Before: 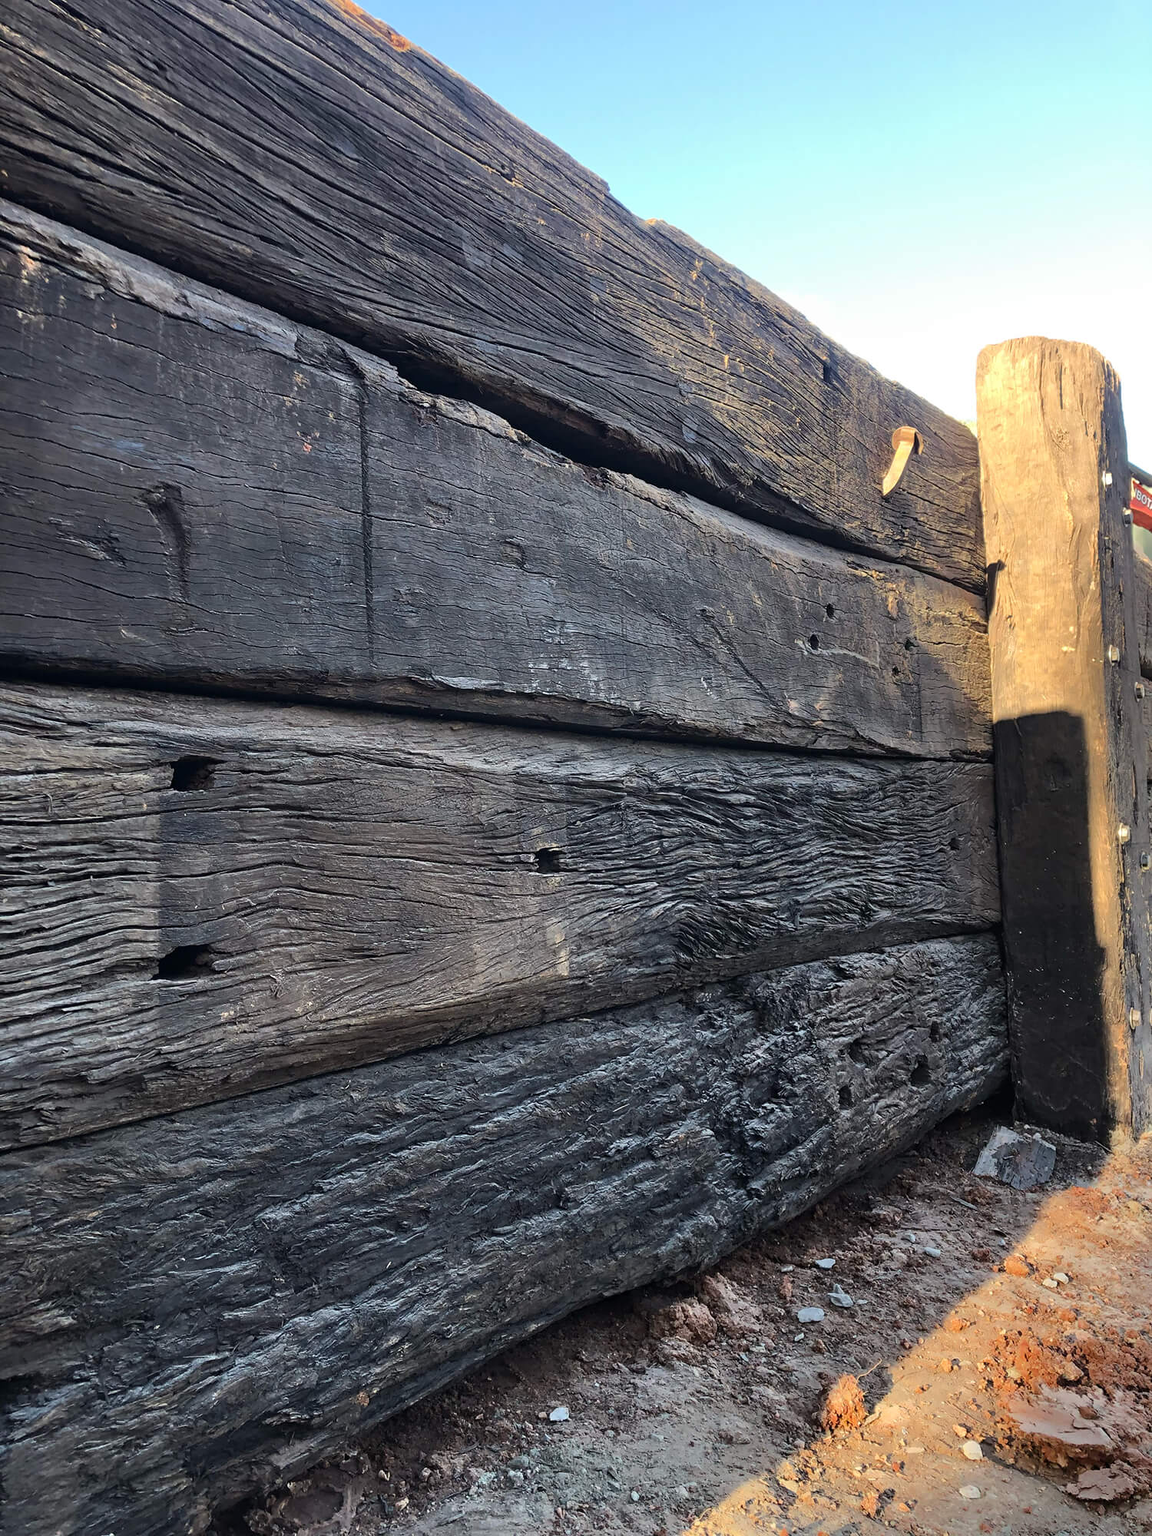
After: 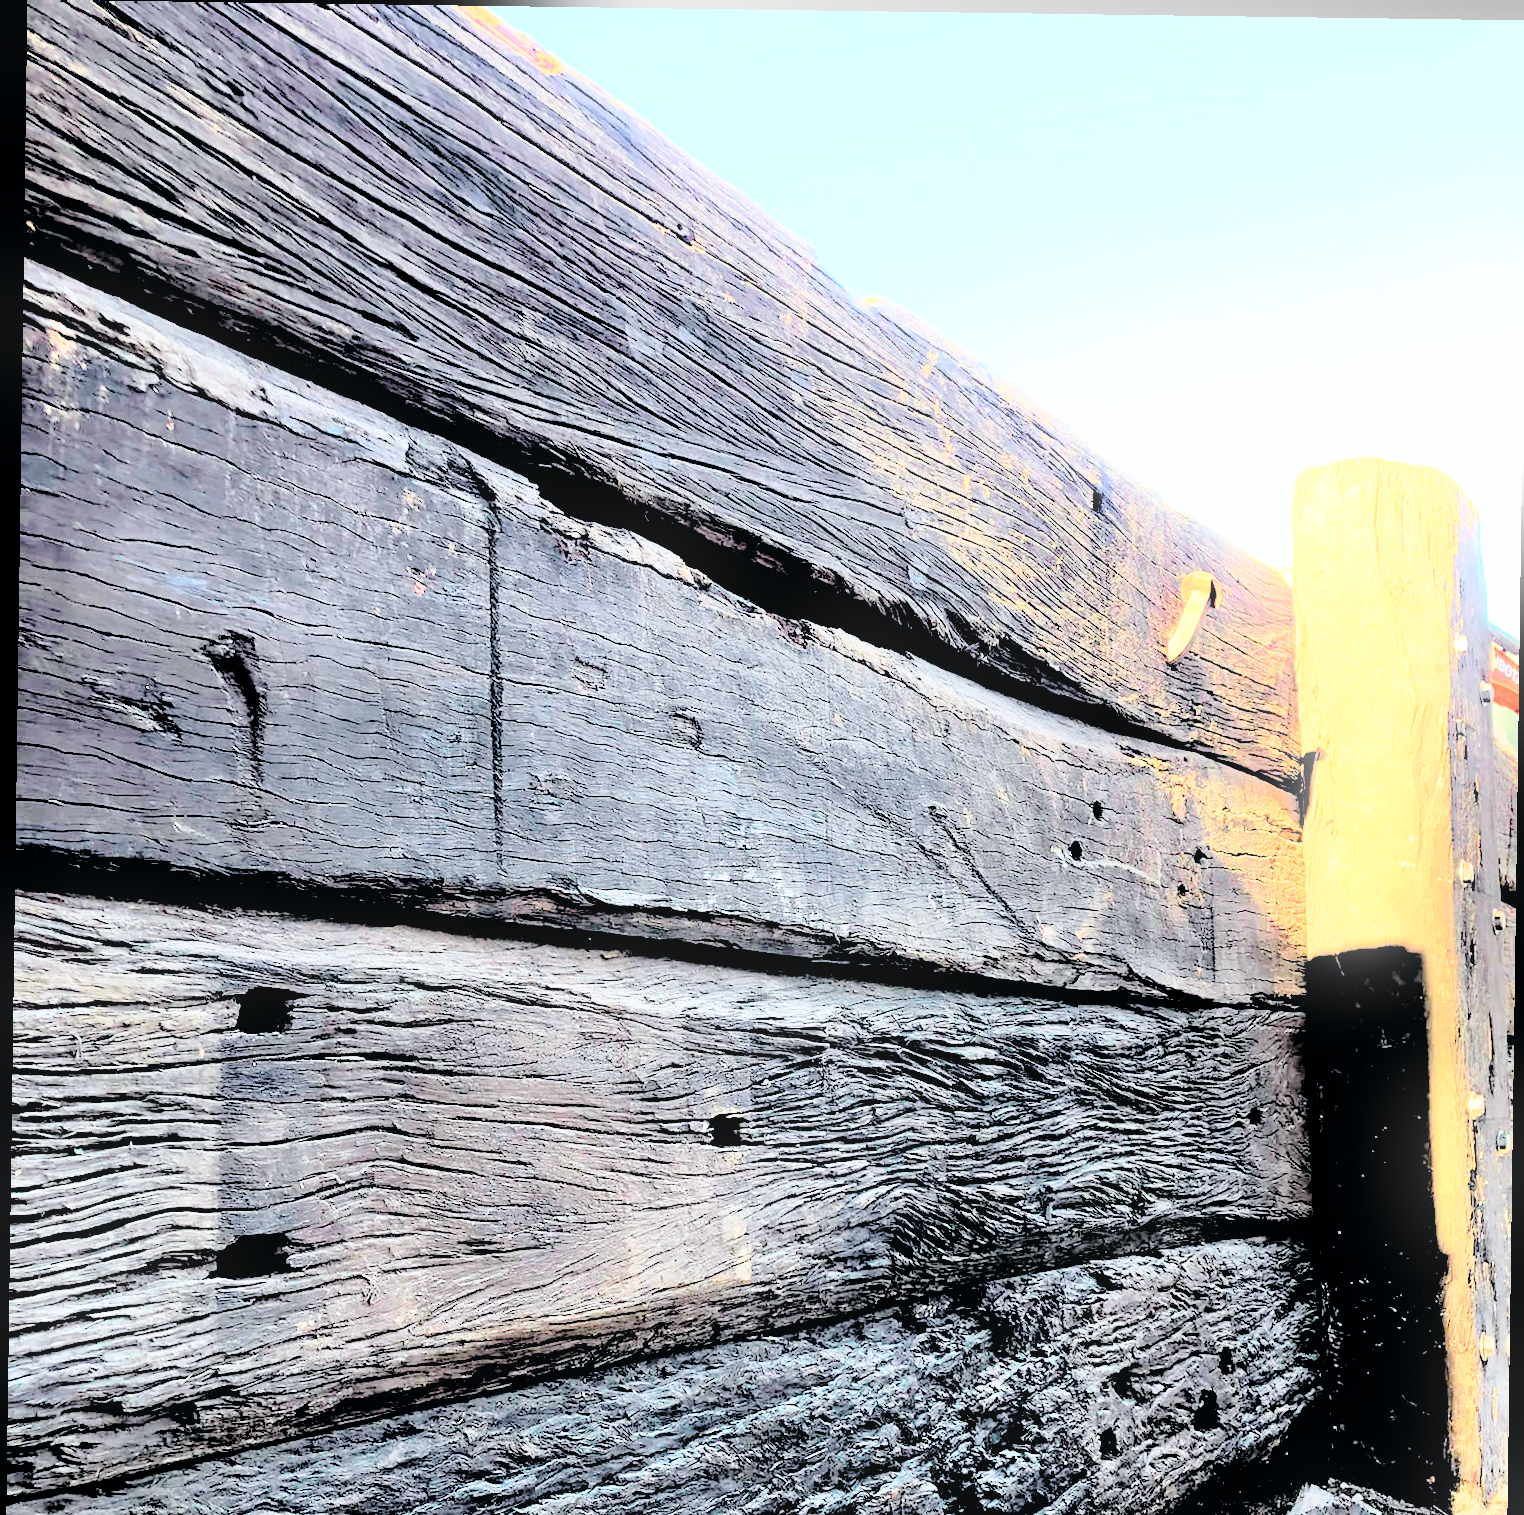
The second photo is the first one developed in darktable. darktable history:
crop: bottom 24.967%
base curve: curves: ch0 [(0, 0) (0.028, 0.03) (0.121, 0.232) (0.46, 0.748) (0.859, 0.968) (1, 1)], preserve colors none
bloom: size 9%, threshold 100%, strength 7%
tone curve: curves: ch0 [(0, 0) (0.051, 0.047) (0.102, 0.099) (0.228, 0.275) (0.432, 0.535) (0.695, 0.778) (0.908, 0.946) (1, 1)]; ch1 [(0, 0) (0.339, 0.298) (0.402, 0.363) (0.453, 0.413) (0.485, 0.469) (0.494, 0.493) (0.504, 0.501) (0.525, 0.534) (0.563, 0.595) (0.597, 0.638) (1, 1)]; ch2 [(0, 0) (0.48, 0.48) (0.504, 0.5) (0.539, 0.554) (0.59, 0.63) (0.642, 0.684) (0.824, 0.815) (1, 1)], color space Lab, independent channels, preserve colors none
rotate and perspective: rotation 0.8°, automatic cropping off
rgb levels: levels [[0.027, 0.429, 0.996], [0, 0.5, 1], [0, 0.5, 1]]
